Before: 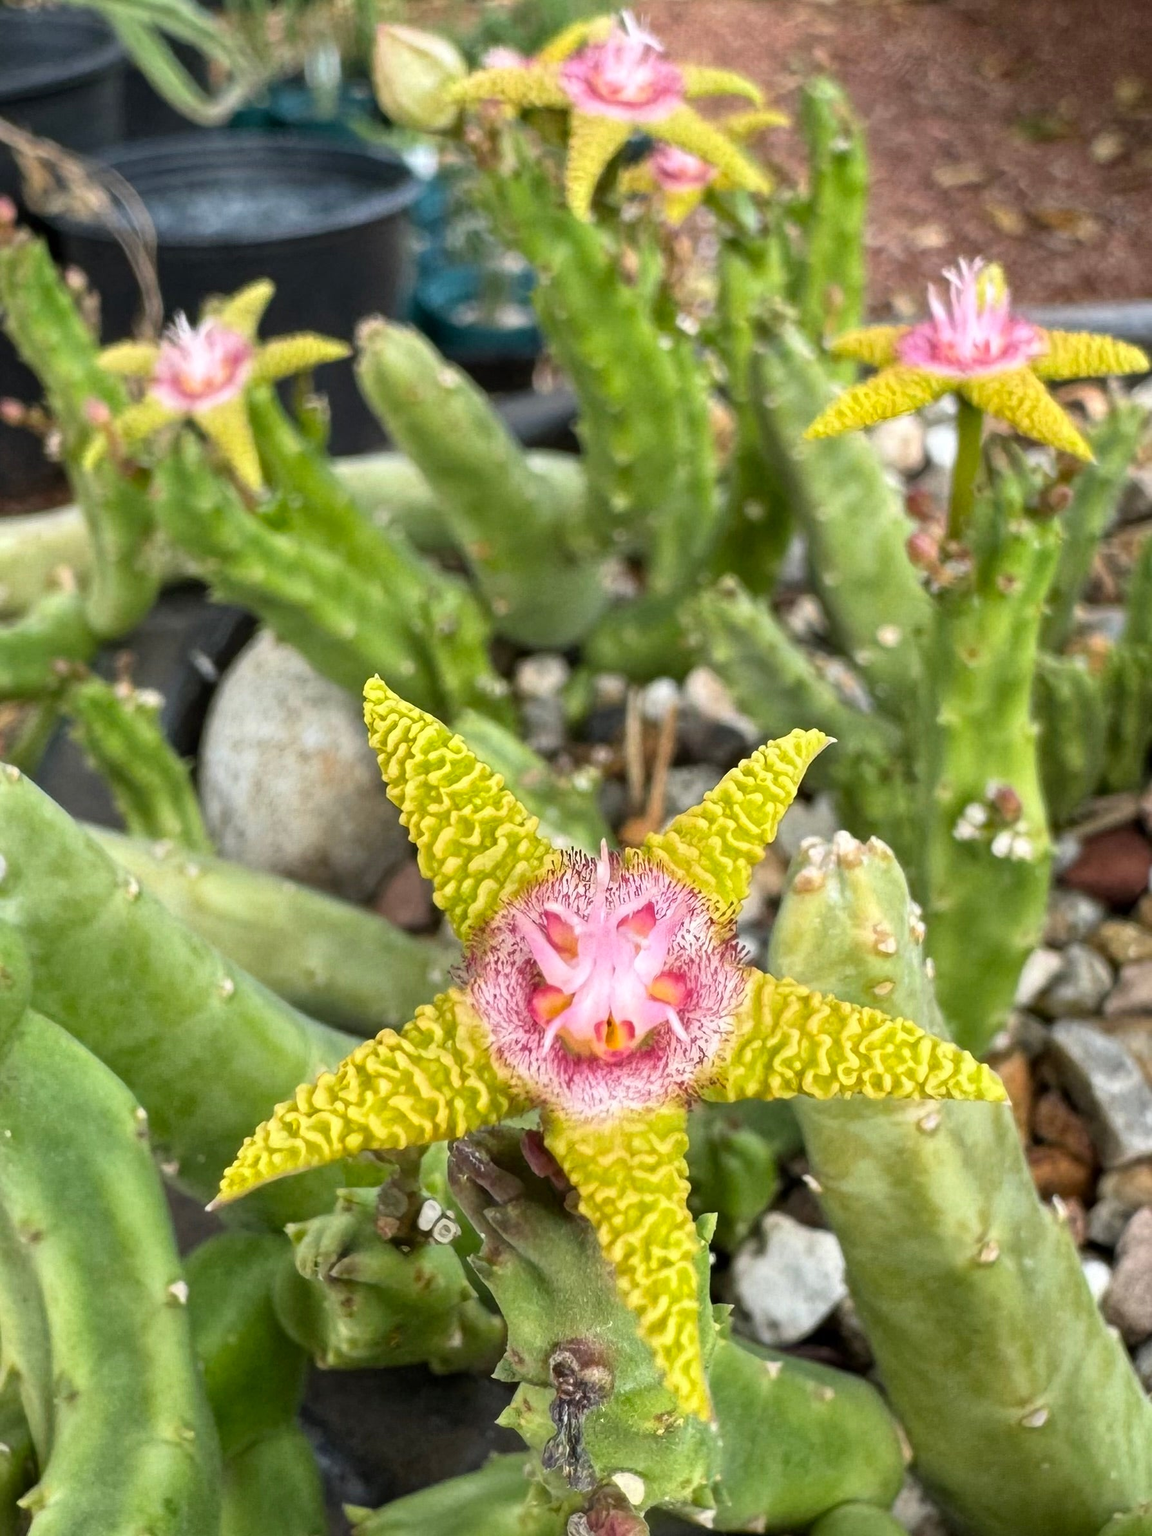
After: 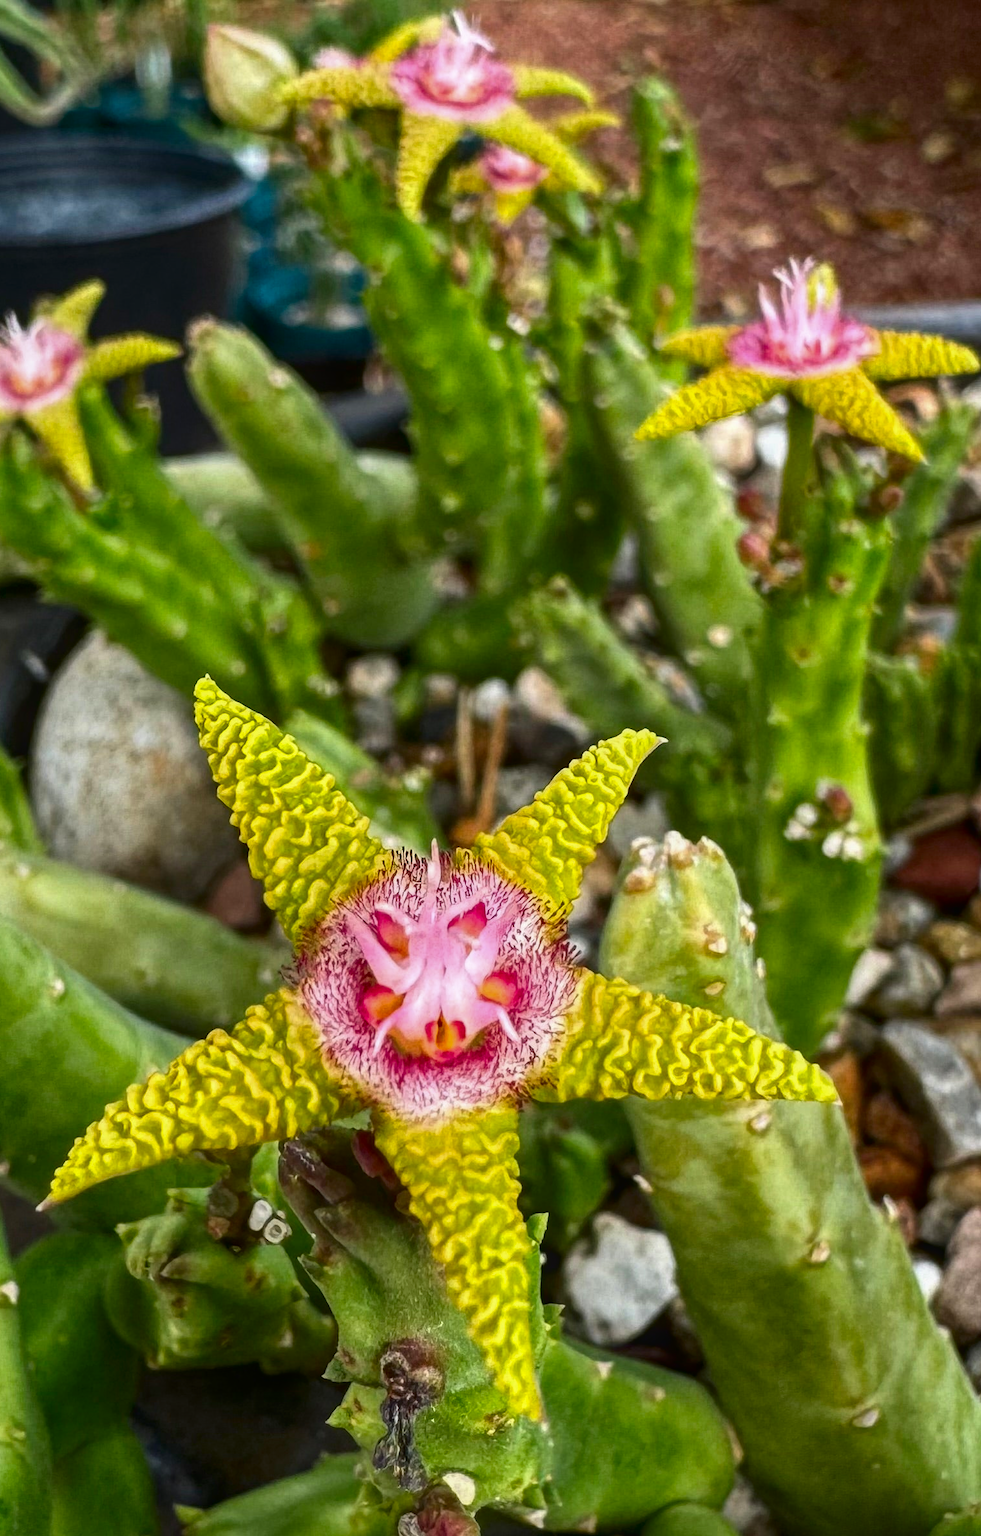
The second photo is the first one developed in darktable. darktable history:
local contrast: detail 109%
crop and rotate: left 14.752%
contrast brightness saturation: brightness -0.254, saturation 0.196
exposure: compensate exposure bias true, compensate highlight preservation false
